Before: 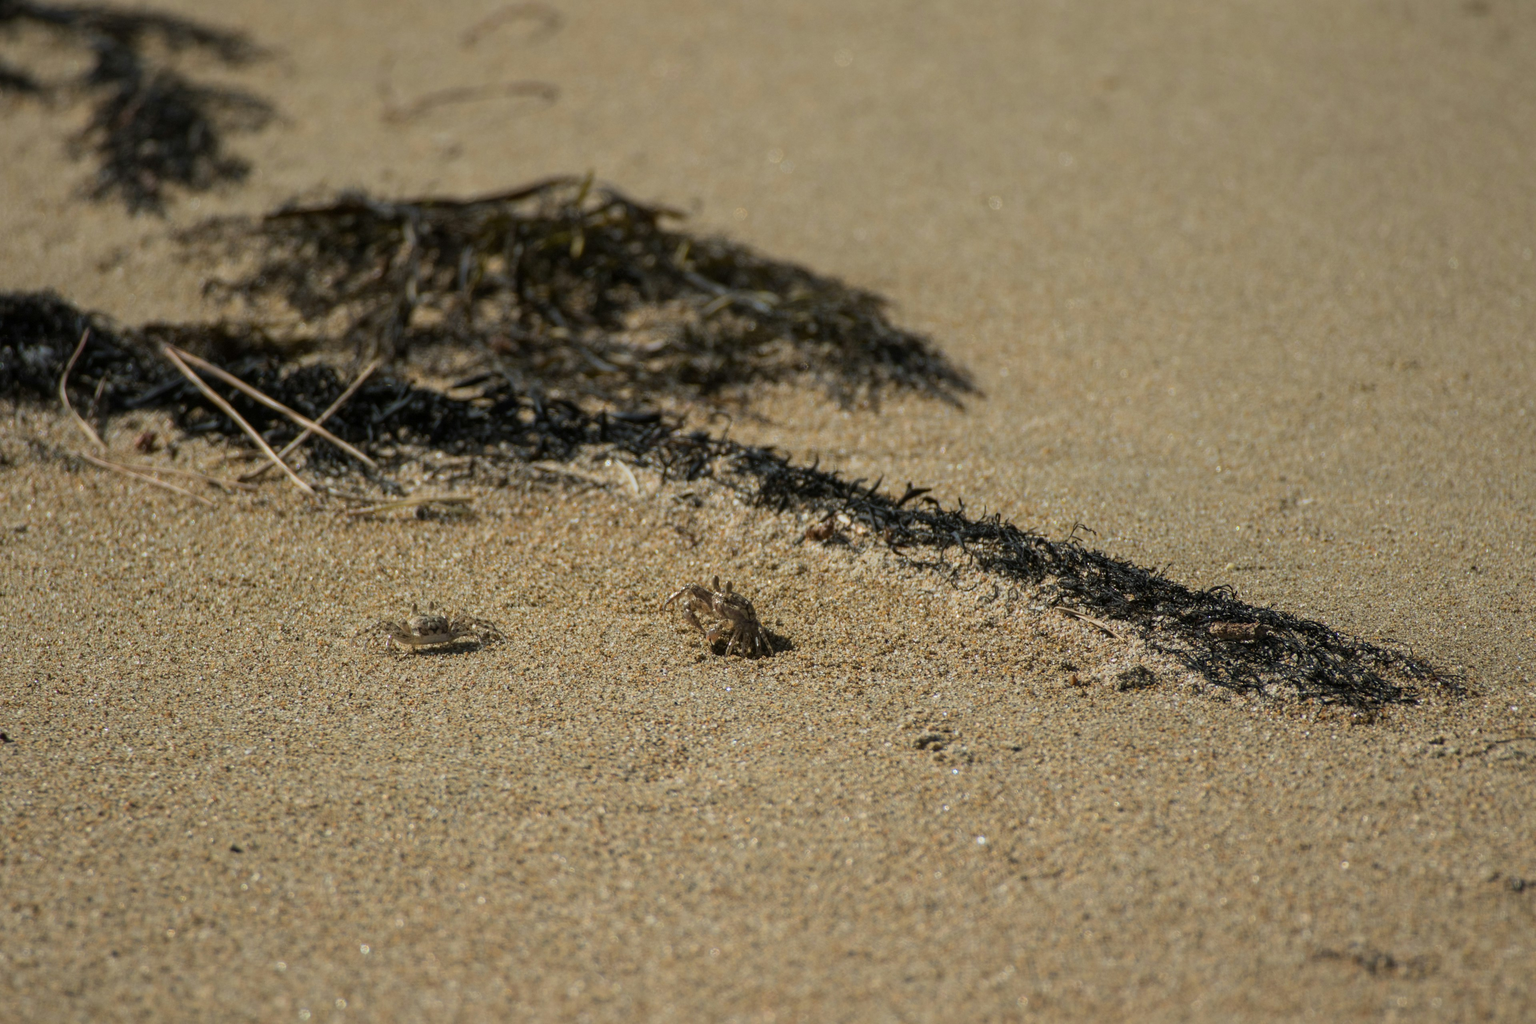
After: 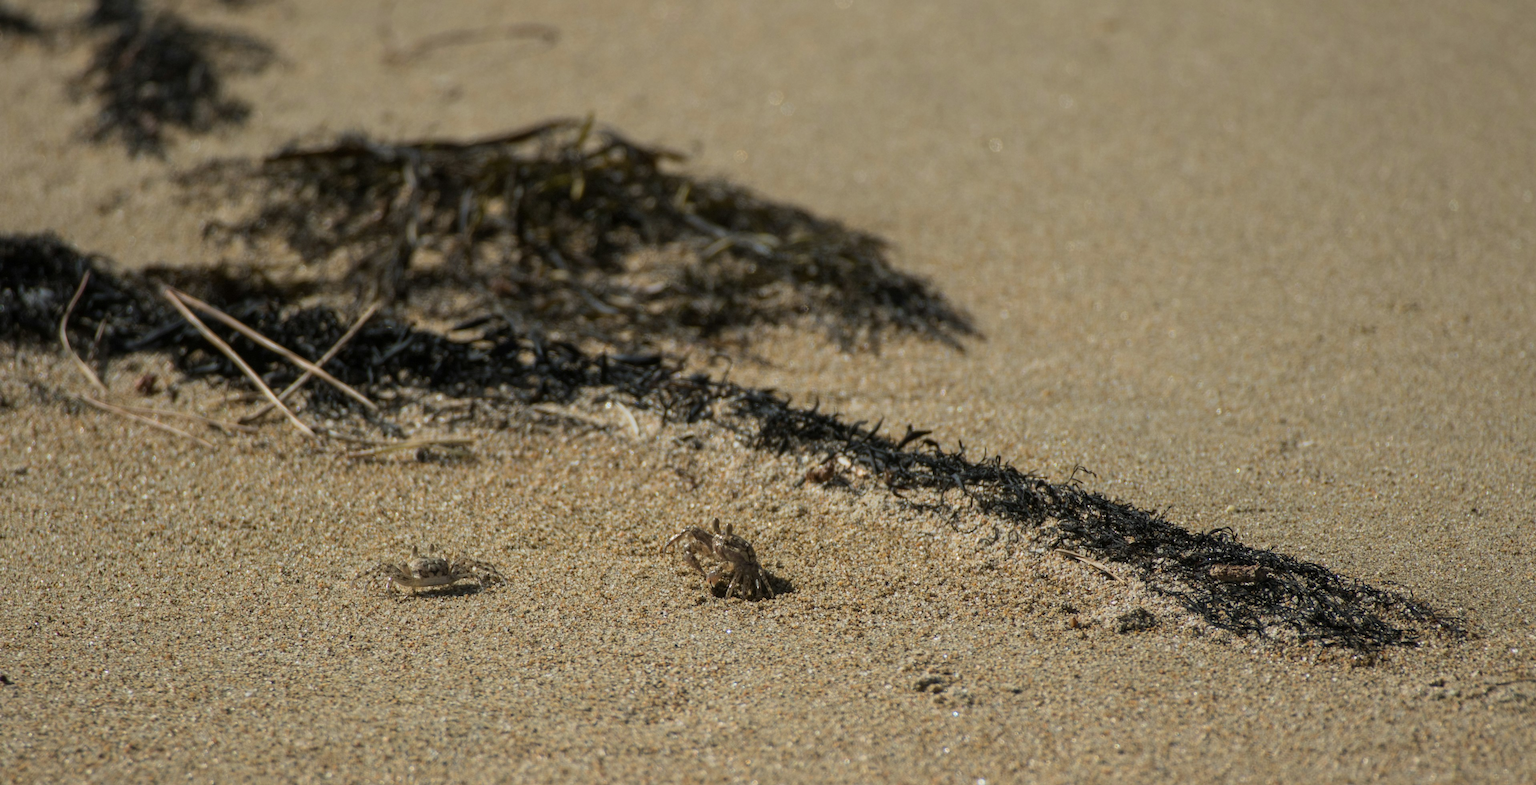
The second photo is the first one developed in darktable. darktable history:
contrast brightness saturation: saturation -0.05
crop: top 5.667%, bottom 17.637%
